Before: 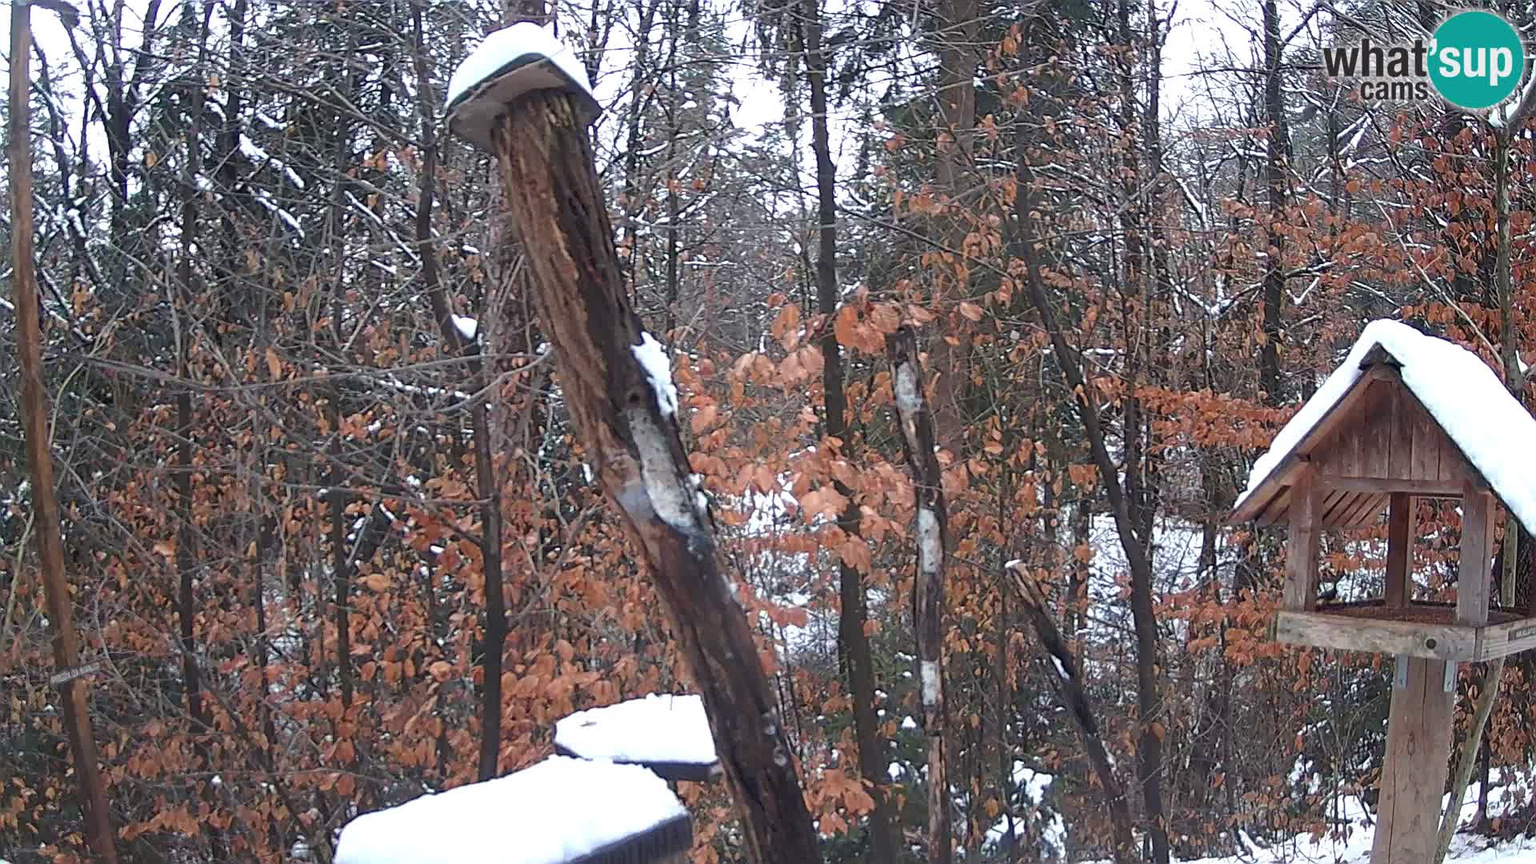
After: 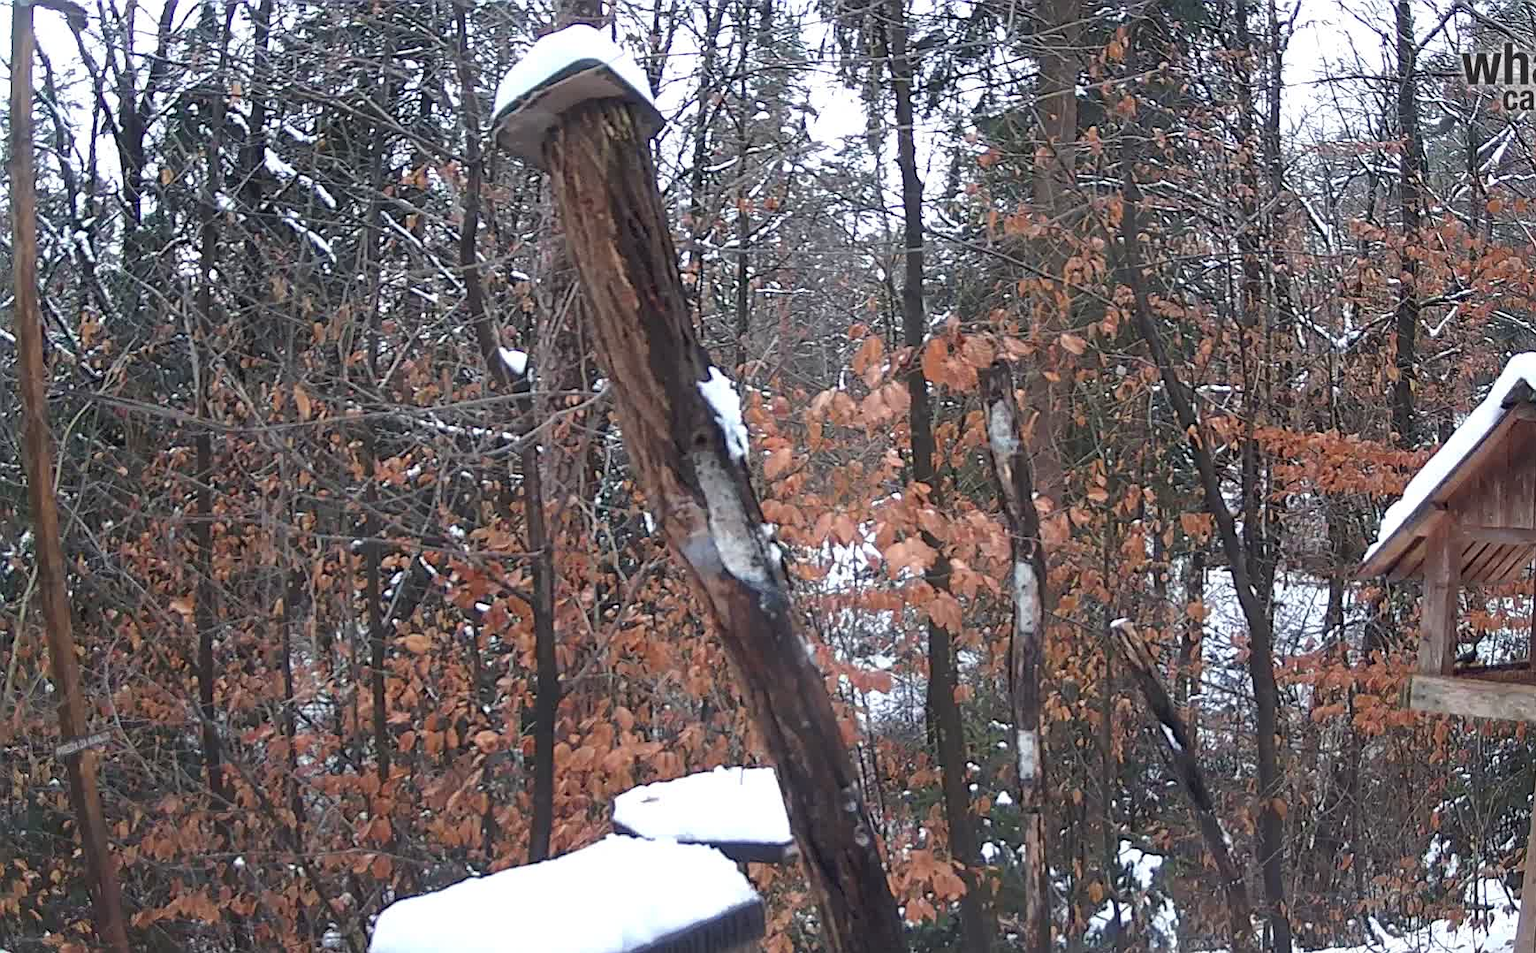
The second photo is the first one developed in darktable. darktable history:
crop: right 9.477%, bottom 0.033%
